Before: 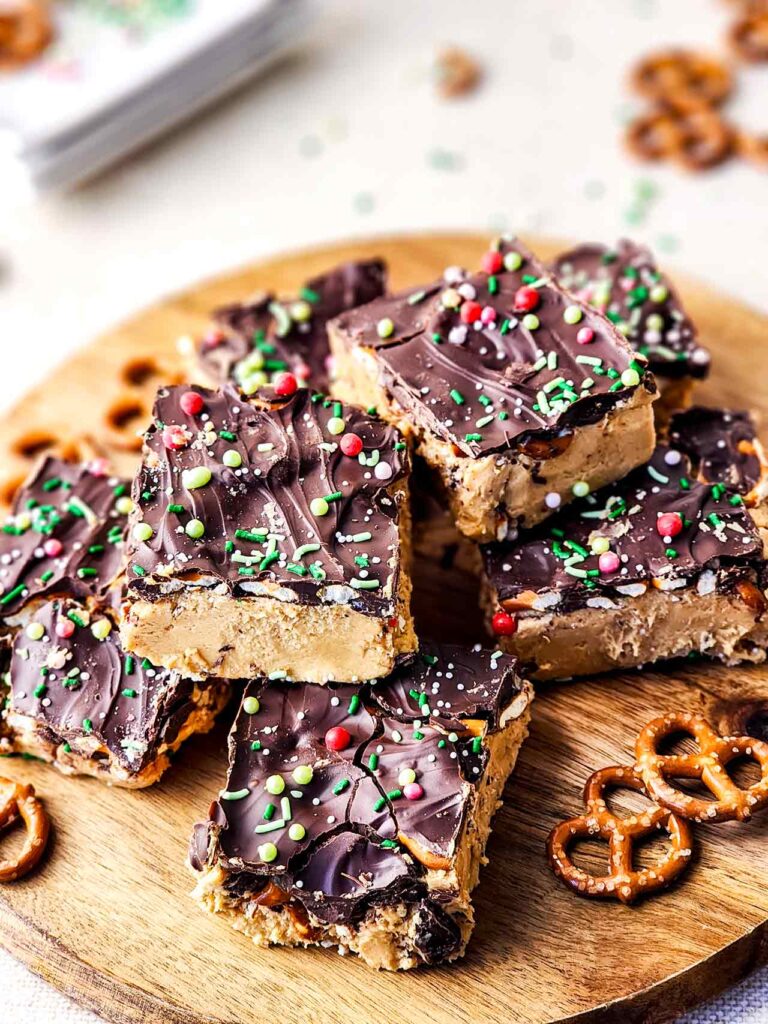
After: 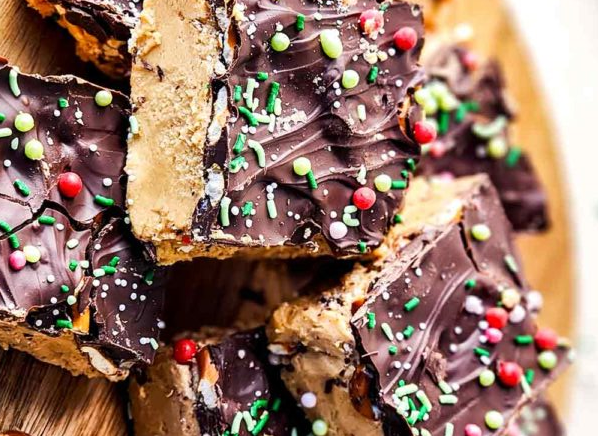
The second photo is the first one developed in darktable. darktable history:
orientation: orientation rotate -90°
crop and rotate: left 21.036%, top 19.938%, right 20.556%, bottom 23.193%
